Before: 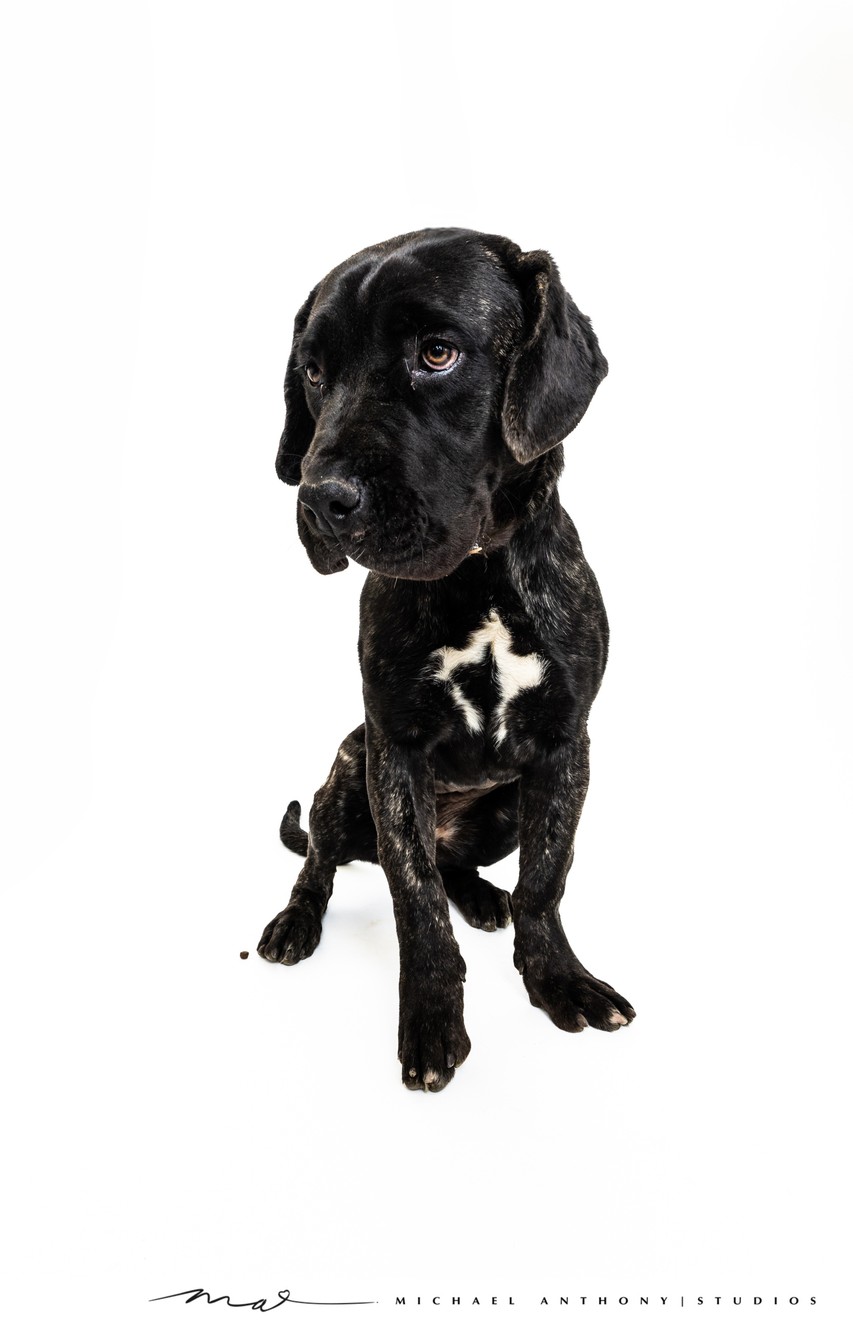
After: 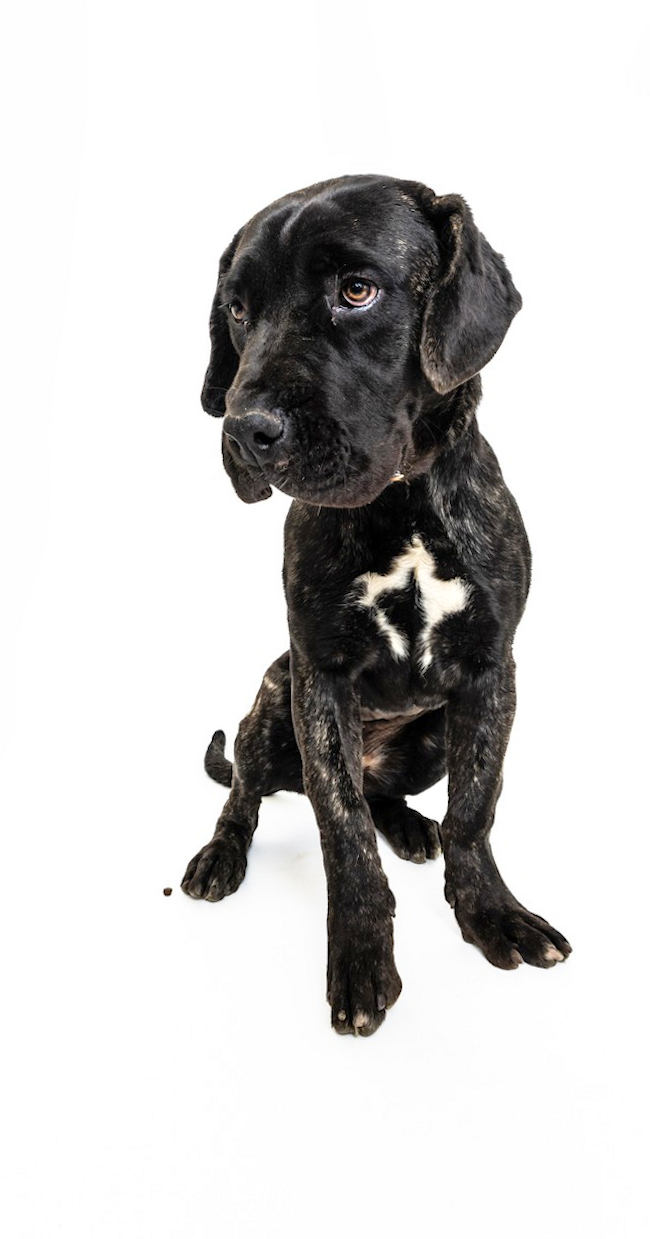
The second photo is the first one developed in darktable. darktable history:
crop and rotate: angle 1°, left 4.281%, top 0.642%, right 11.383%, bottom 2.486%
tone equalizer: -8 EV 1 EV, -7 EV 1 EV, -6 EV 1 EV, -5 EV 1 EV, -4 EV 1 EV, -3 EV 0.75 EV, -2 EV 0.5 EV, -1 EV 0.25 EV
rotate and perspective: rotation 0.215°, lens shift (vertical) -0.139, crop left 0.069, crop right 0.939, crop top 0.002, crop bottom 0.996
